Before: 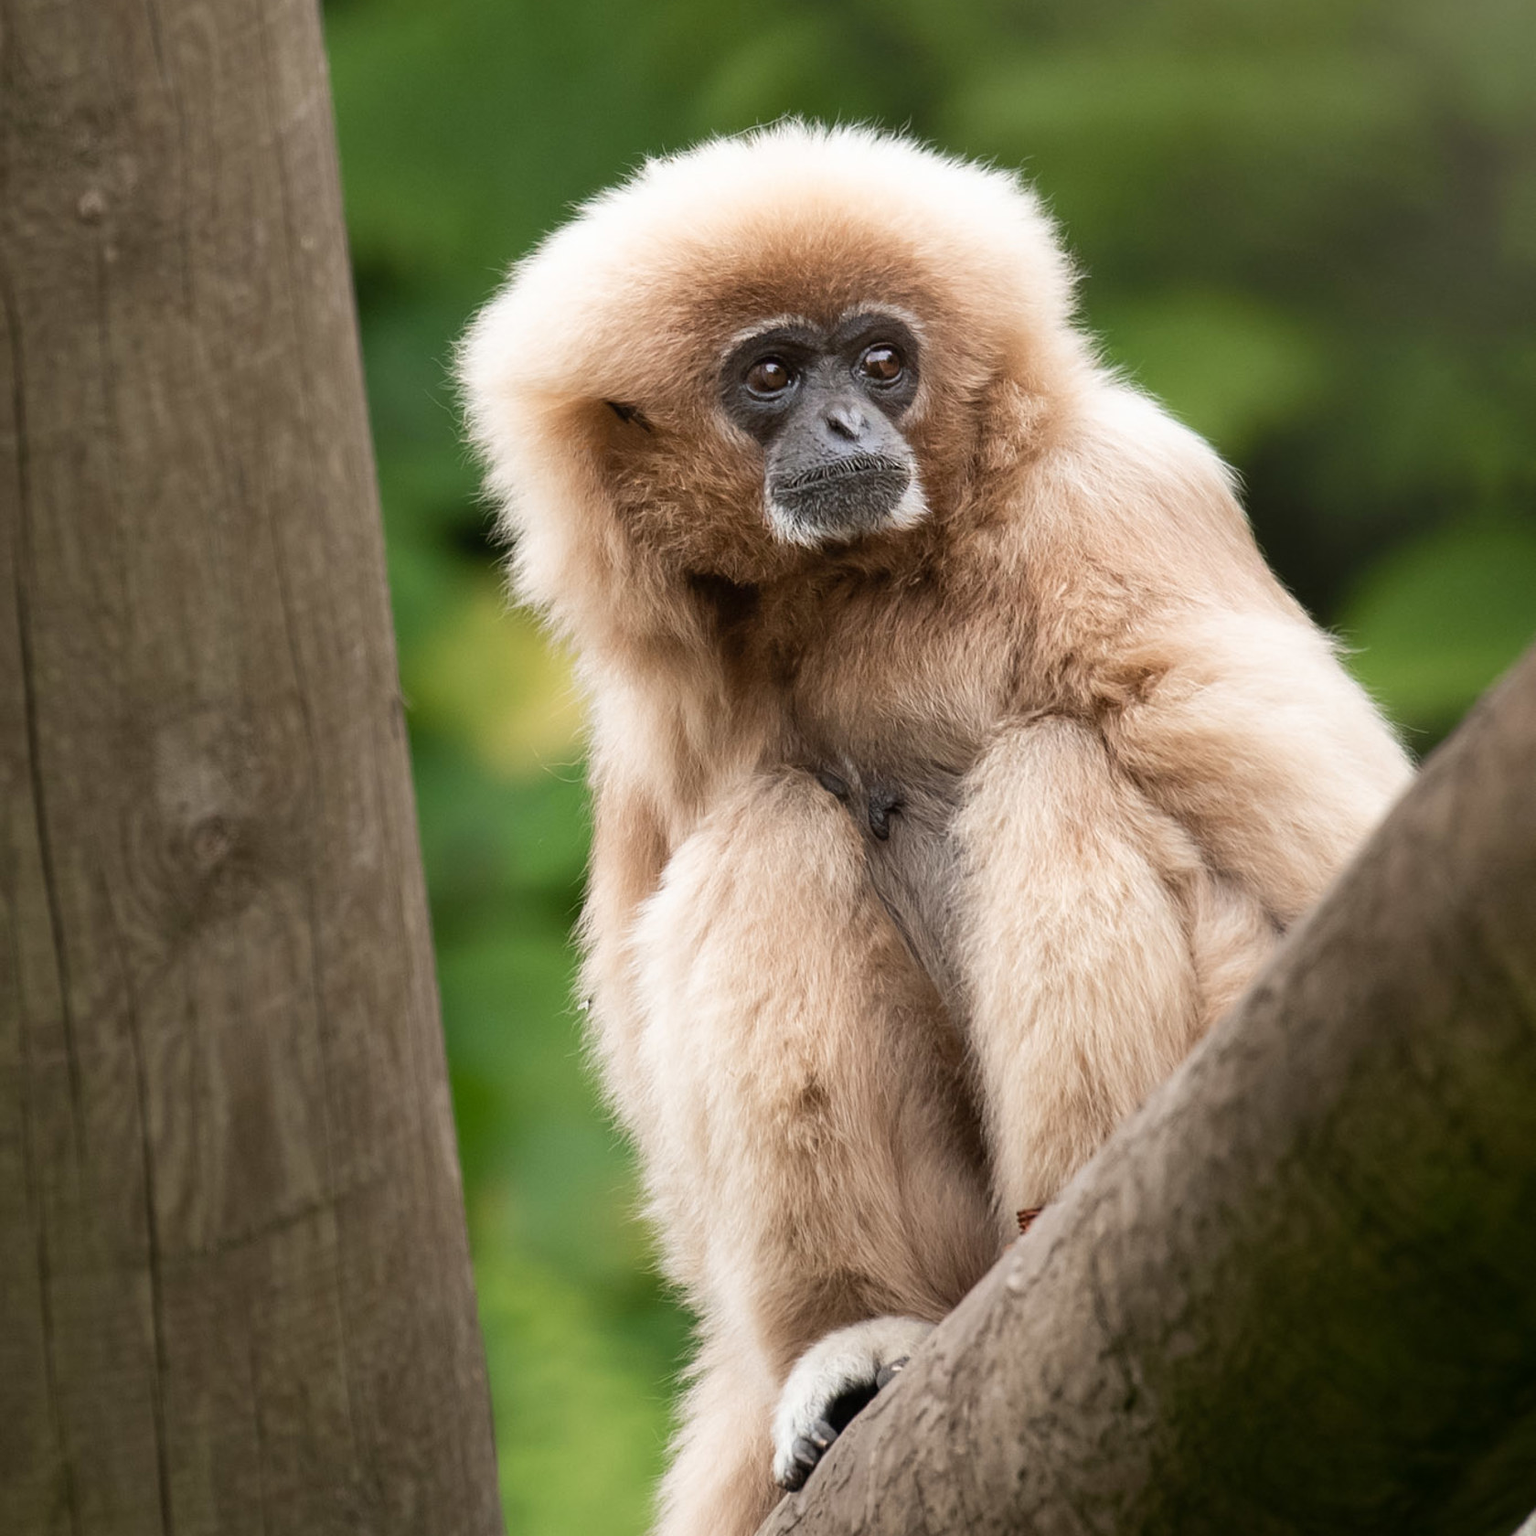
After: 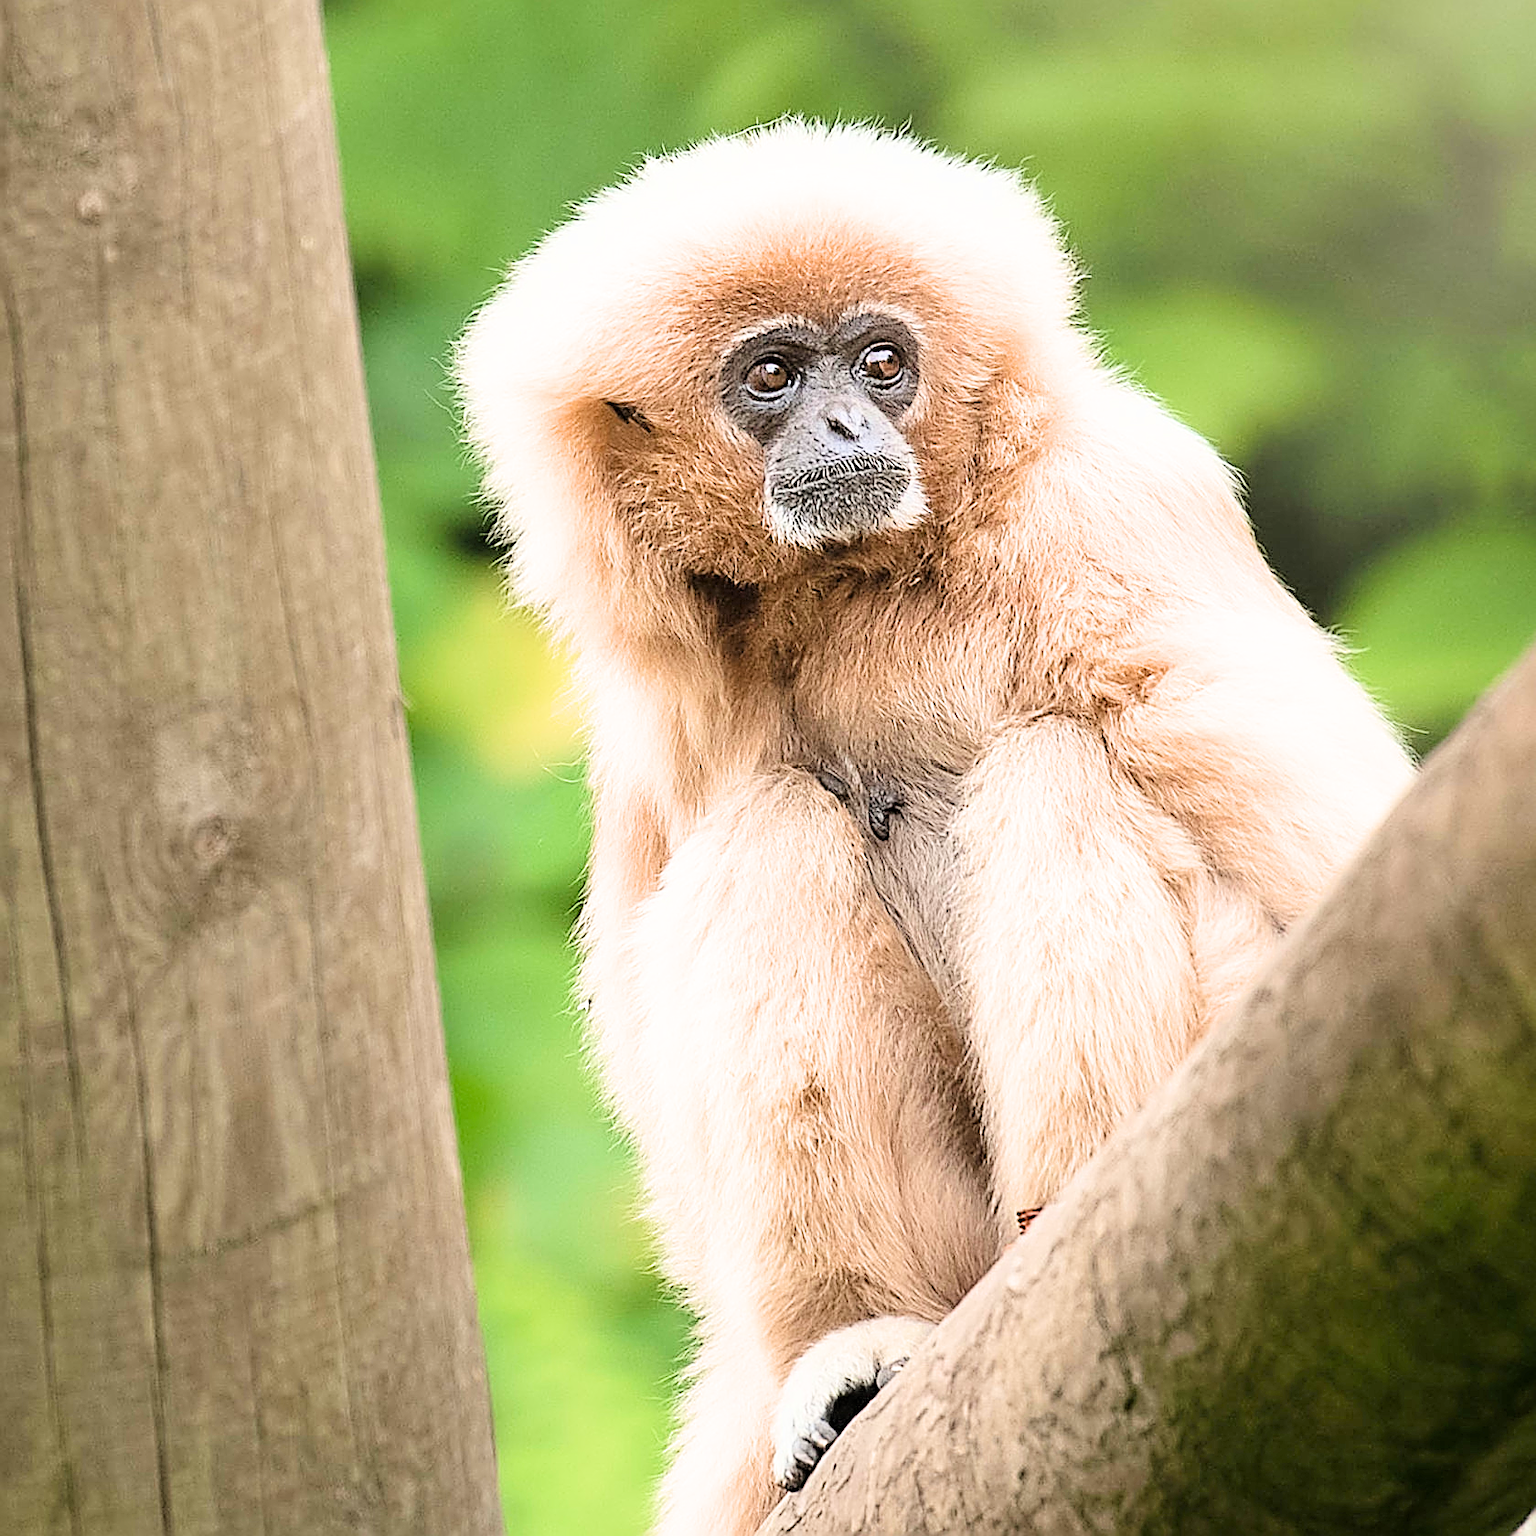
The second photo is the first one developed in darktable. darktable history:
exposure: black level correction 0, exposure 2 EV, compensate highlight preservation false
filmic rgb: black relative exposure -7.48 EV, white relative exposure 4.83 EV, hardness 3.4, color science v6 (2022)
sharpen: amount 2
